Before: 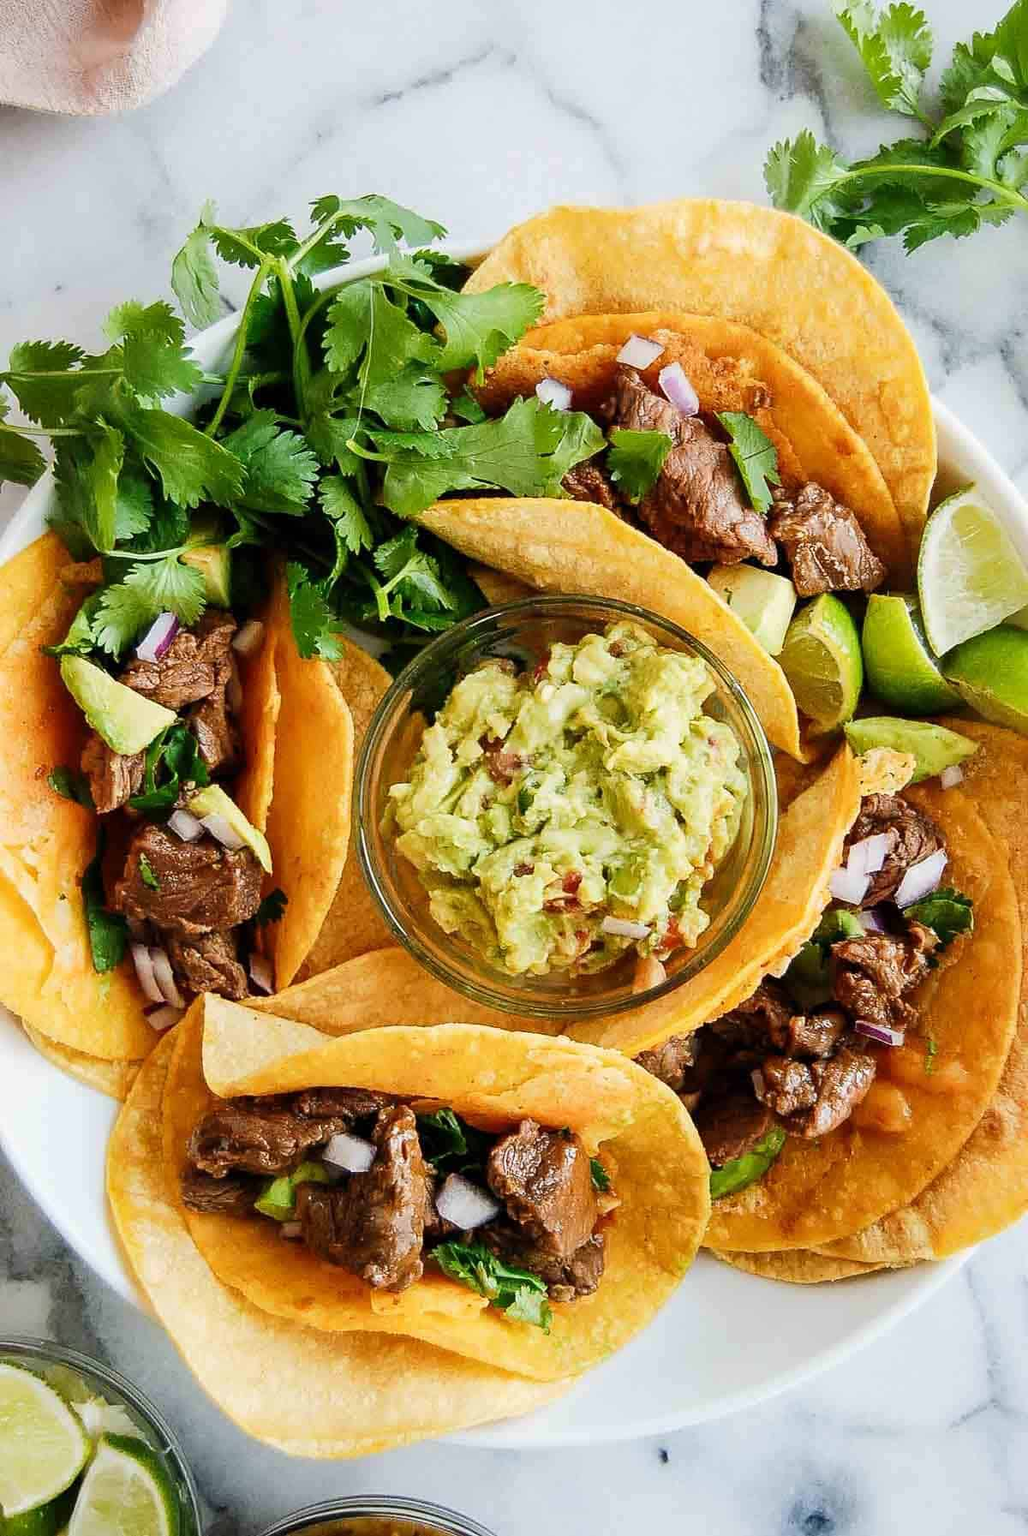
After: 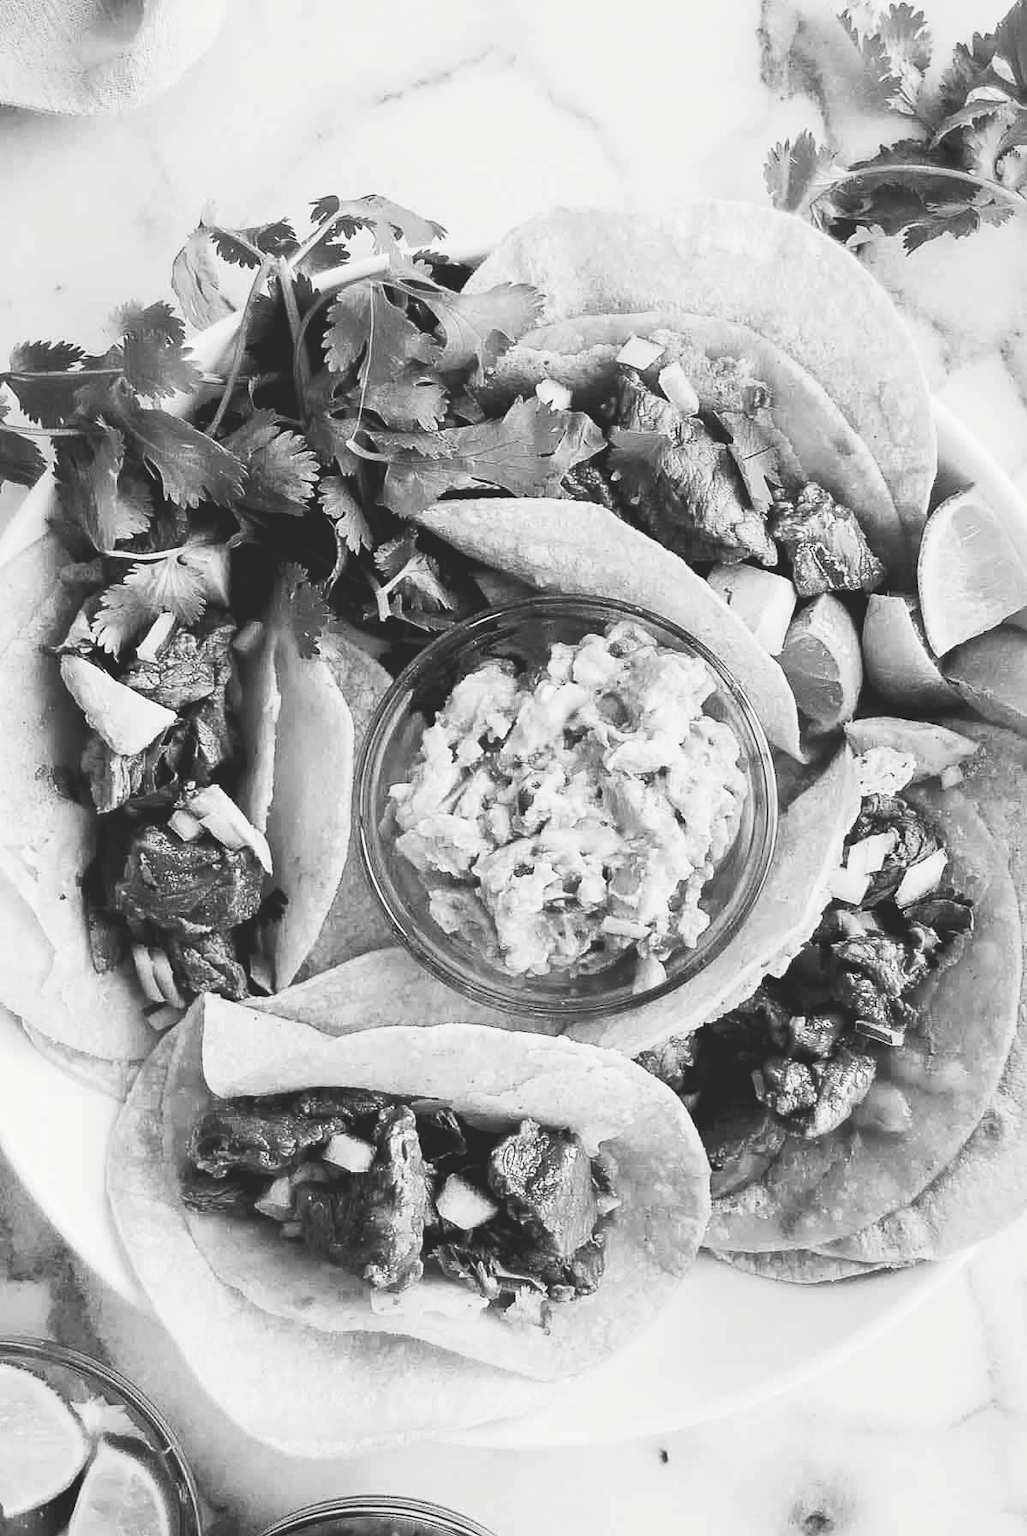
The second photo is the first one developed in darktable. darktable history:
tone curve: curves: ch0 [(0, 0) (0.003, 0.156) (0.011, 0.156) (0.025, 0.161) (0.044, 0.164) (0.069, 0.178) (0.1, 0.201) (0.136, 0.229) (0.177, 0.263) (0.224, 0.301) (0.277, 0.355) (0.335, 0.415) (0.399, 0.48) (0.468, 0.561) (0.543, 0.647) (0.623, 0.735) (0.709, 0.819) (0.801, 0.893) (0.898, 0.953) (1, 1)], preserve colors none
color look up table: target L [90.24, 85.63, 81.33, 81.33, 57.87, 58.64, 52.01, 38.24, 21.25, 200.91, 93.05, 85.98, 83.12, 80.97, 76.25, 70.73, 63.98, 57.48, 49.24, 39.49, 32.75, 31.03, 30.3, 11.76, 85.63, 76.61, 77.34, 83.84, 71.84, 62.46, 65.11, 59.92, 83.12, 64.74, 55.15, 58.38, 78.8, 42.1, 47.24, 30.3, 46.43, 21.25, 5.464, 88.82, 86.7, 82.41, 63.22, 35.72, 30.59], target a [-0.003, 0 ×9, -0.1, -0.001, -0.001, -0.002, 0, -0.002, 0 ×10, -0.001, -0.003, 0, 0, 0, 0.001, -0.001, 0, 0, 0.001, -0.001, 0.001, 0 ×4, -0.001, -0.003, -0.003, -0.002, 0, 0, 0], target b [0.025, 0.002 ×4, -0.003, 0.002, 0.002, 0.002, -0.001, 1.233, 0.002, 0.003, 0.024, 0.002, 0.023, 0.003, 0.003, 0.002 ×4, -0.002, 0.003, 0.002, 0.002, 0.003, 0.025, 0.003, 0.003, 0.003, -0.004, 0.003, 0.003, 0.003, -0.004, 0.003, -0.003, -0.003, -0.002, 0.002, 0.002, 0.008, 0.025, 0.025, 0.024, -0.004, -0.002, -0.002], num patches 49
